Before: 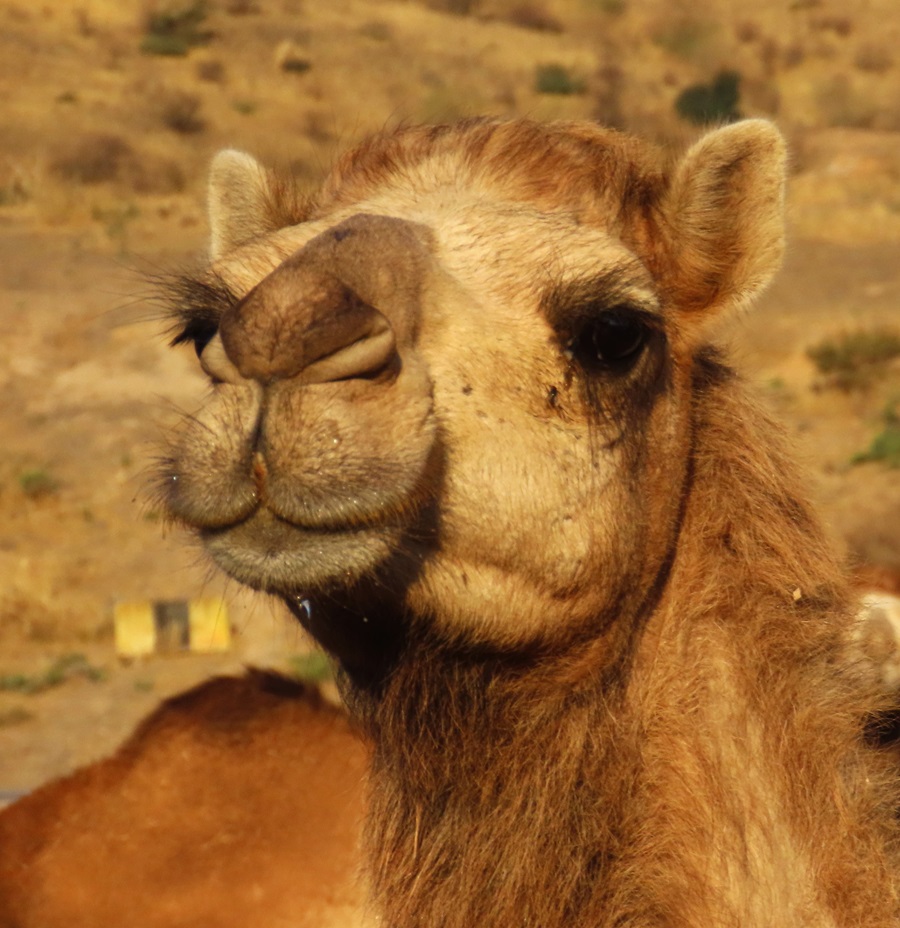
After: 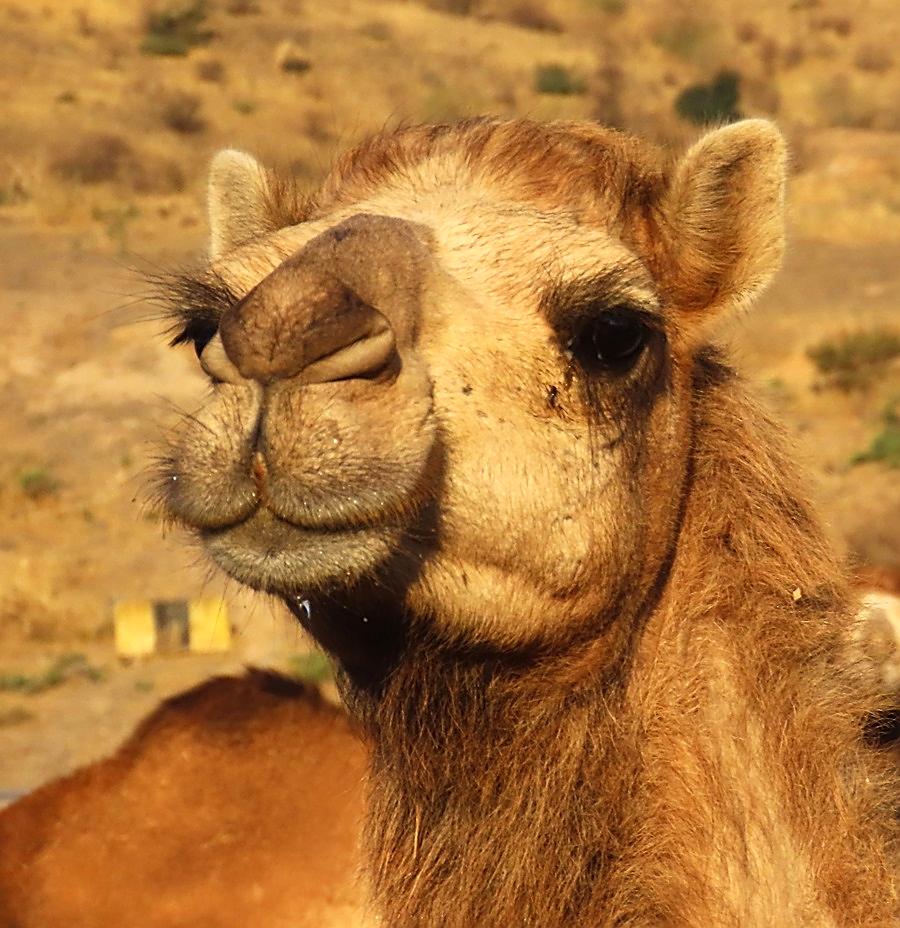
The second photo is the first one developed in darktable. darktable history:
base curve: curves: ch0 [(0, 0) (0.666, 0.806) (1, 1)]
sharpen: radius 1.4, amount 1.25, threshold 0.7
